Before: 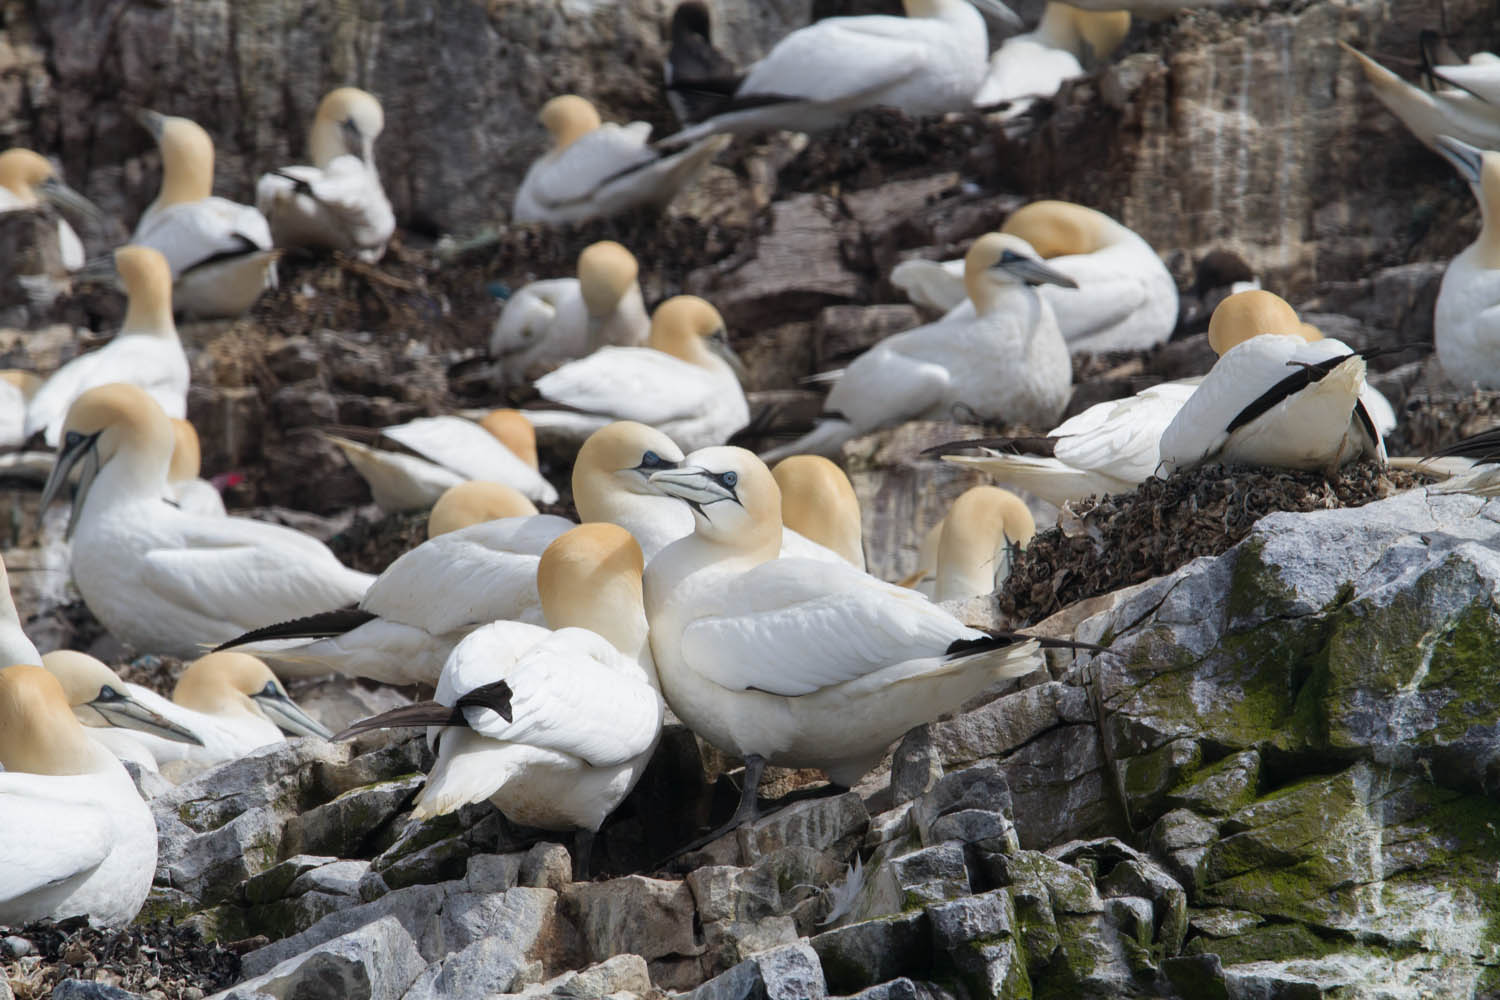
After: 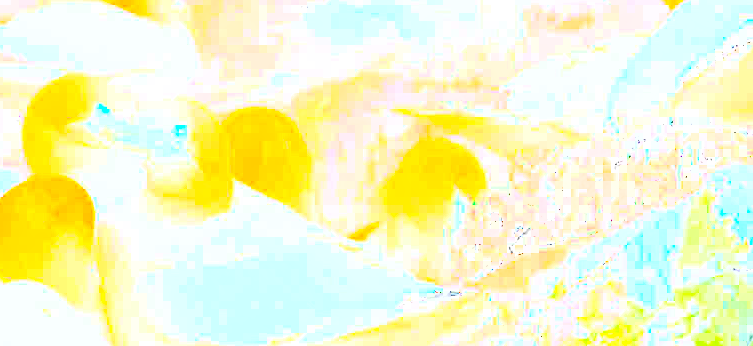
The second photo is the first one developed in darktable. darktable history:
exposure: exposure 8 EV, compensate highlight preservation false
fill light: exposure -0.73 EV, center 0.69, width 2.2
crop: left 36.607%, top 34.735%, right 13.146%, bottom 30.611%
